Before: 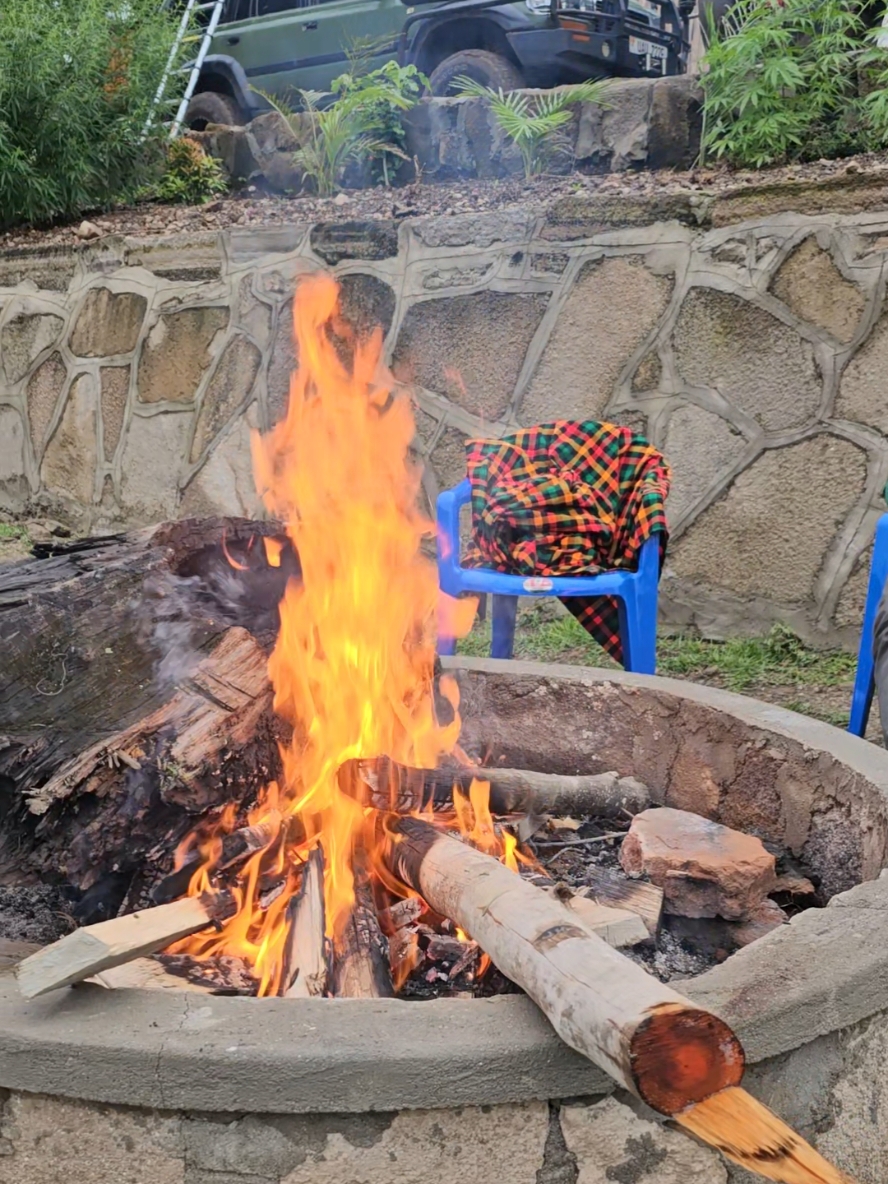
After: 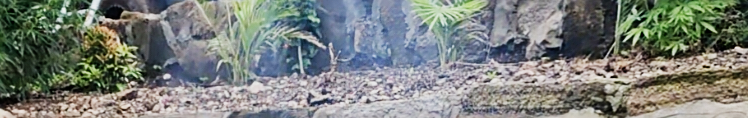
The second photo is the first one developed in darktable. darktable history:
crop and rotate: left 9.644%, top 9.491%, right 6.021%, bottom 80.509%
sigmoid: contrast 1.7, skew 0.1, preserve hue 0%, red attenuation 0.1, red rotation 0.035, green attenuation 0.1, green rotation -0.017, blue attenuation 0.15, blue rotation -0.052, base primaries Rec2020
sharpen: on, module defaults
exposure: exposure 0.493 EV, compensate highlight preservation false
